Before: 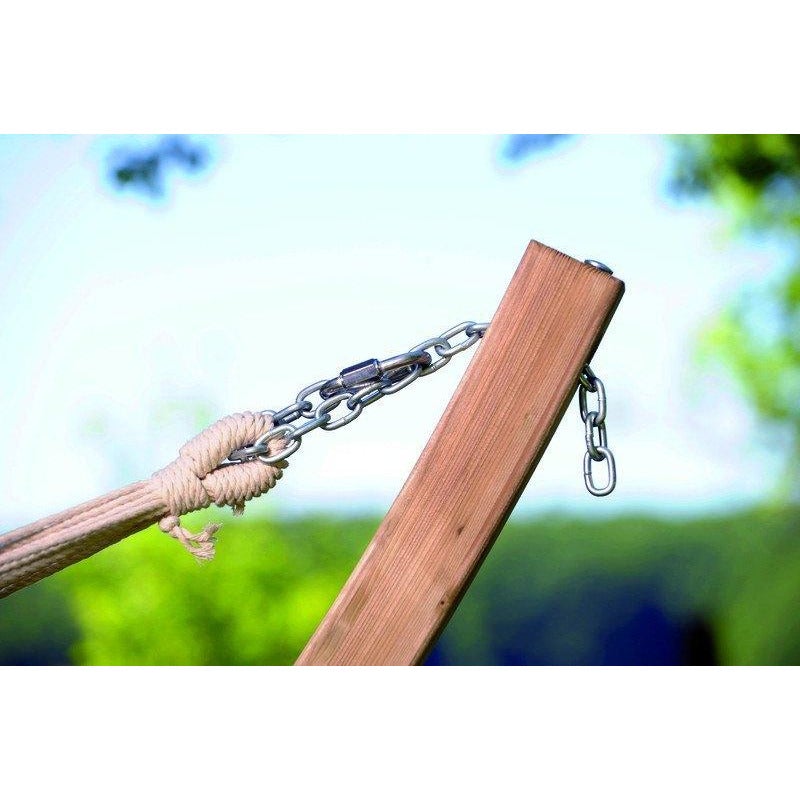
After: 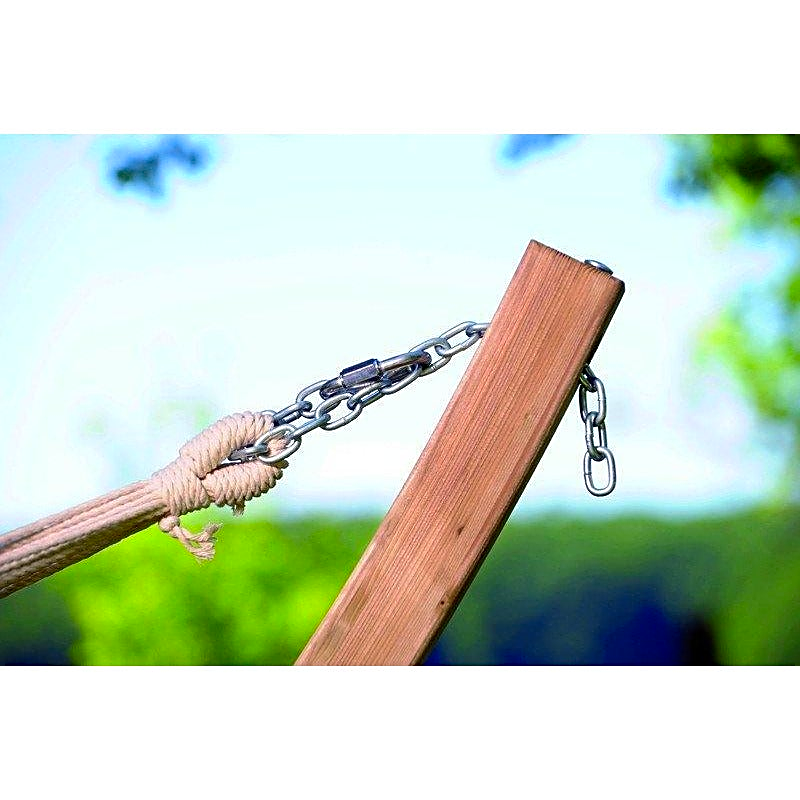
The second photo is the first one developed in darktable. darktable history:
contrast brightness saturation: saturation 0.182
sharpen: on, module defaults
